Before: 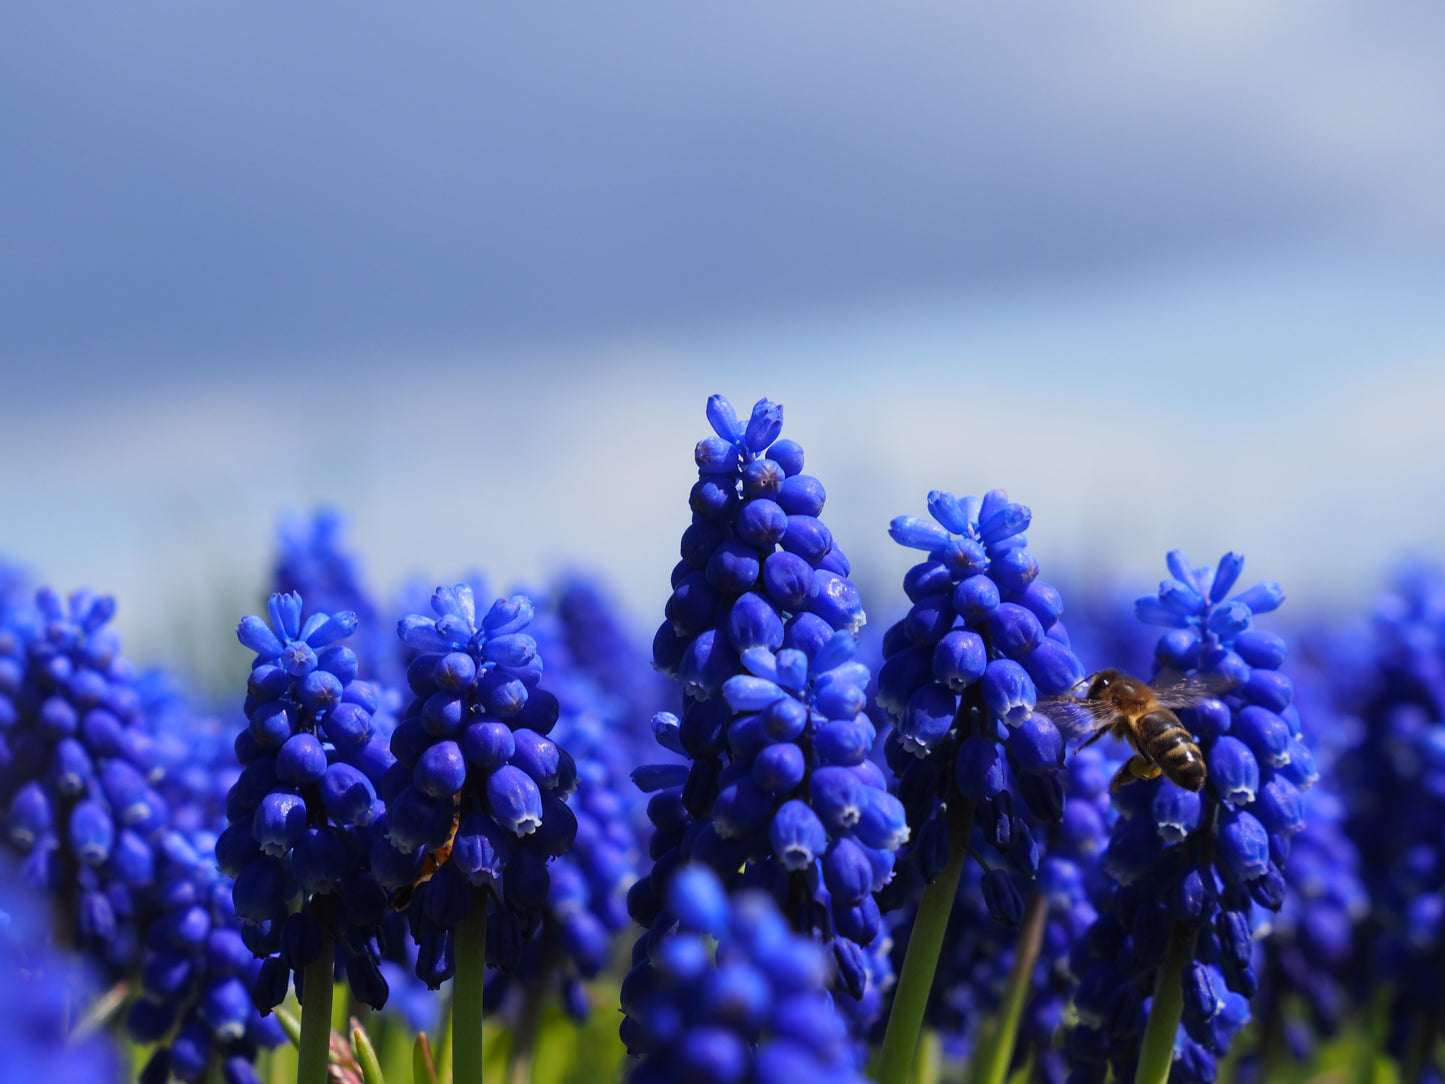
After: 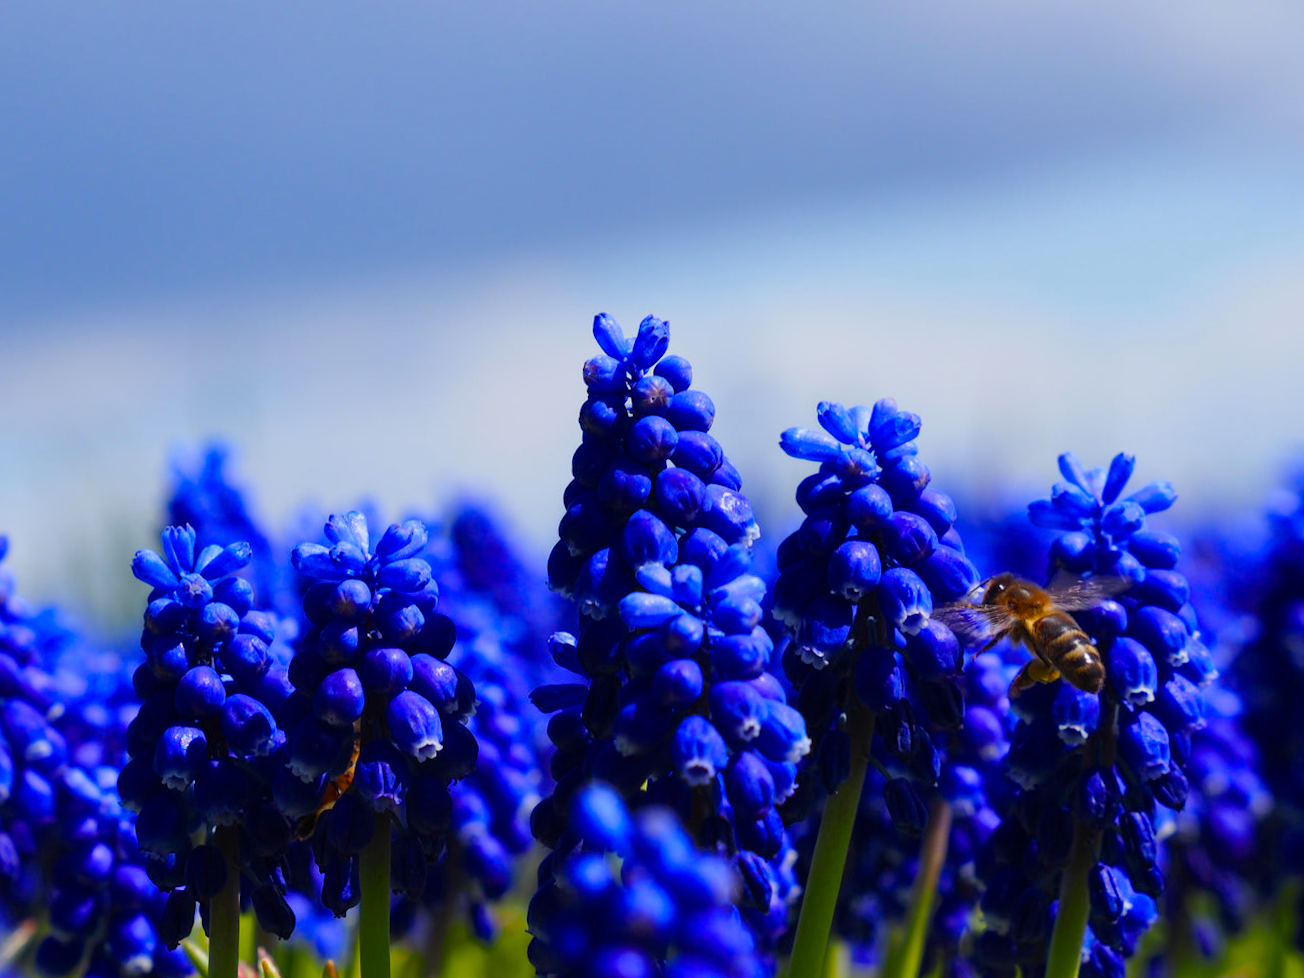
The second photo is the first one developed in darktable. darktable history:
crop and rotate: angle 1.96°, left 5.673%, top 5.673%
color balance rgb: perceptual saturation grading › global saturation 35%, perceptual saturation grading › highlights -30%, perceptual saturation grading › shadows 35%, perceptual brilliance grading › global brilliance 3%, perceptual brilliance grading › highlights -3%, perceptual brilliance grading › shadows 3%
